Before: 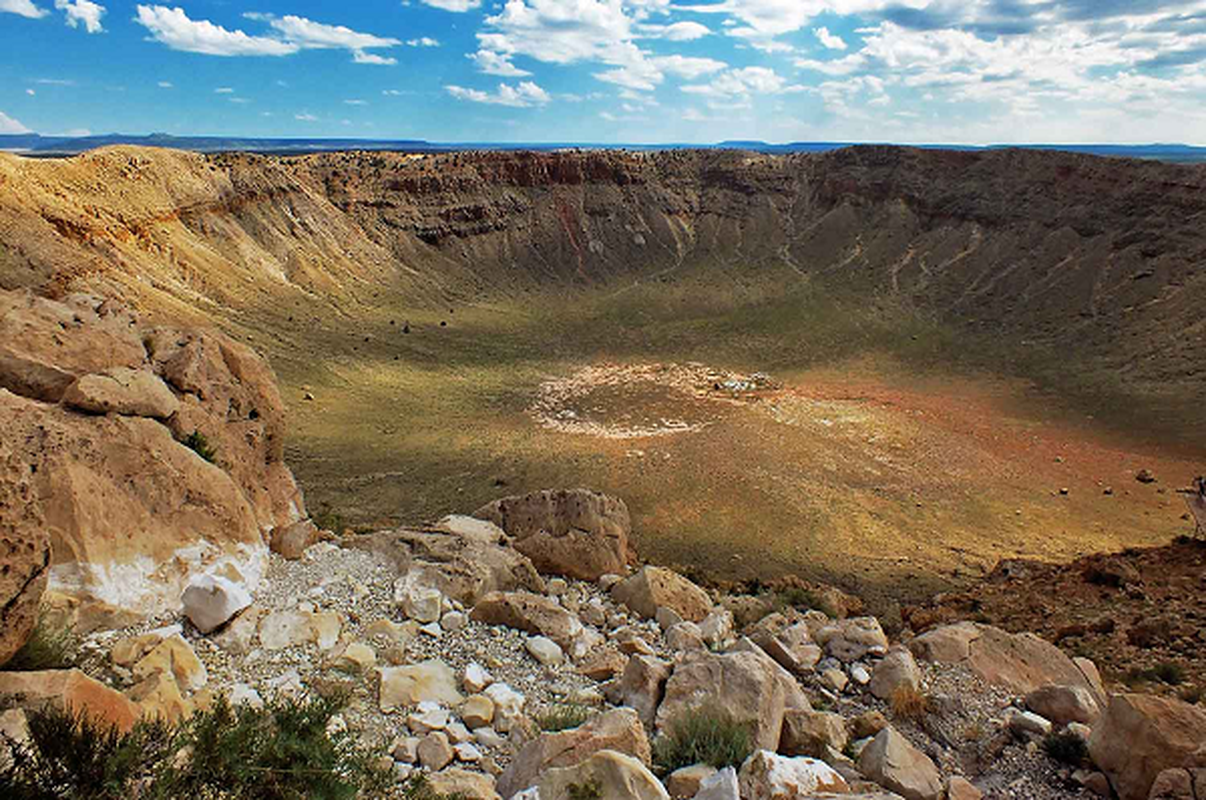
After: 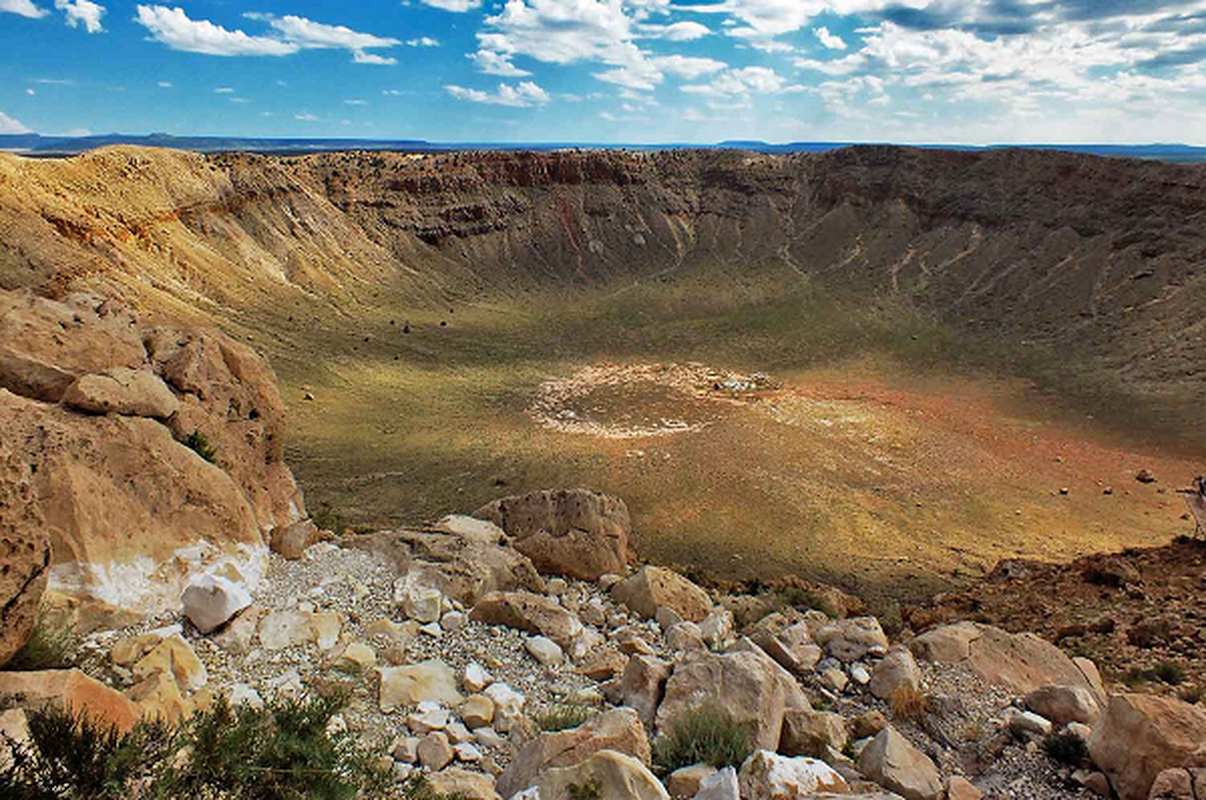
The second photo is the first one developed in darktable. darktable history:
shadows and highlights: shadows 58.69, highlights color adjustment 52.59%, soften with gaussian
